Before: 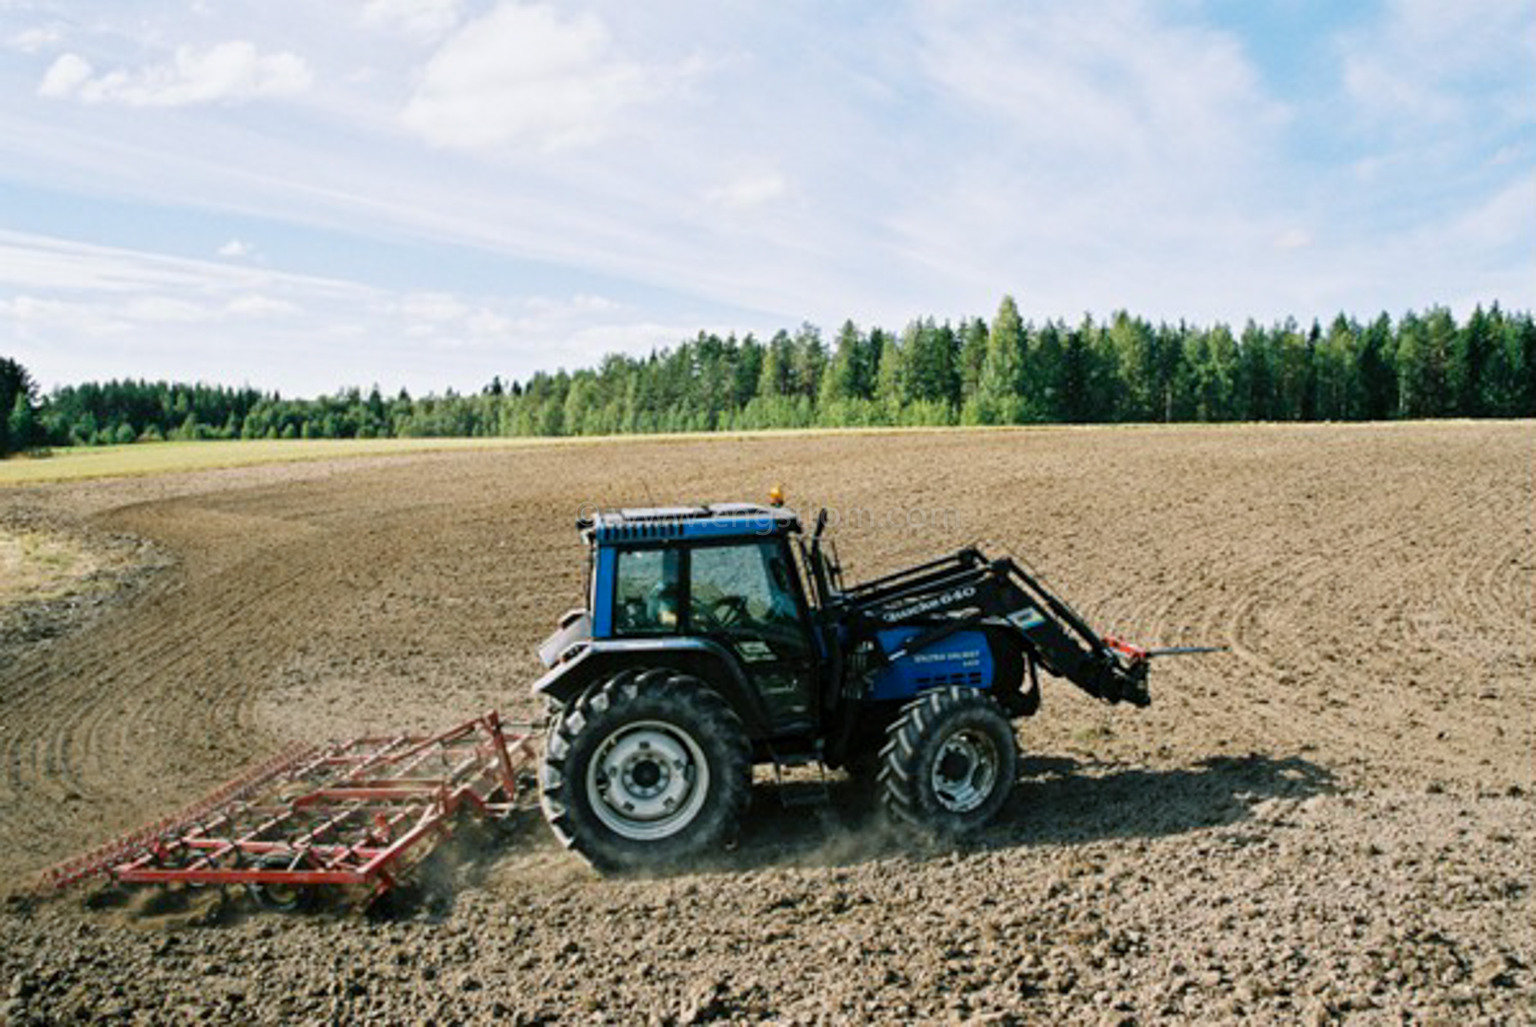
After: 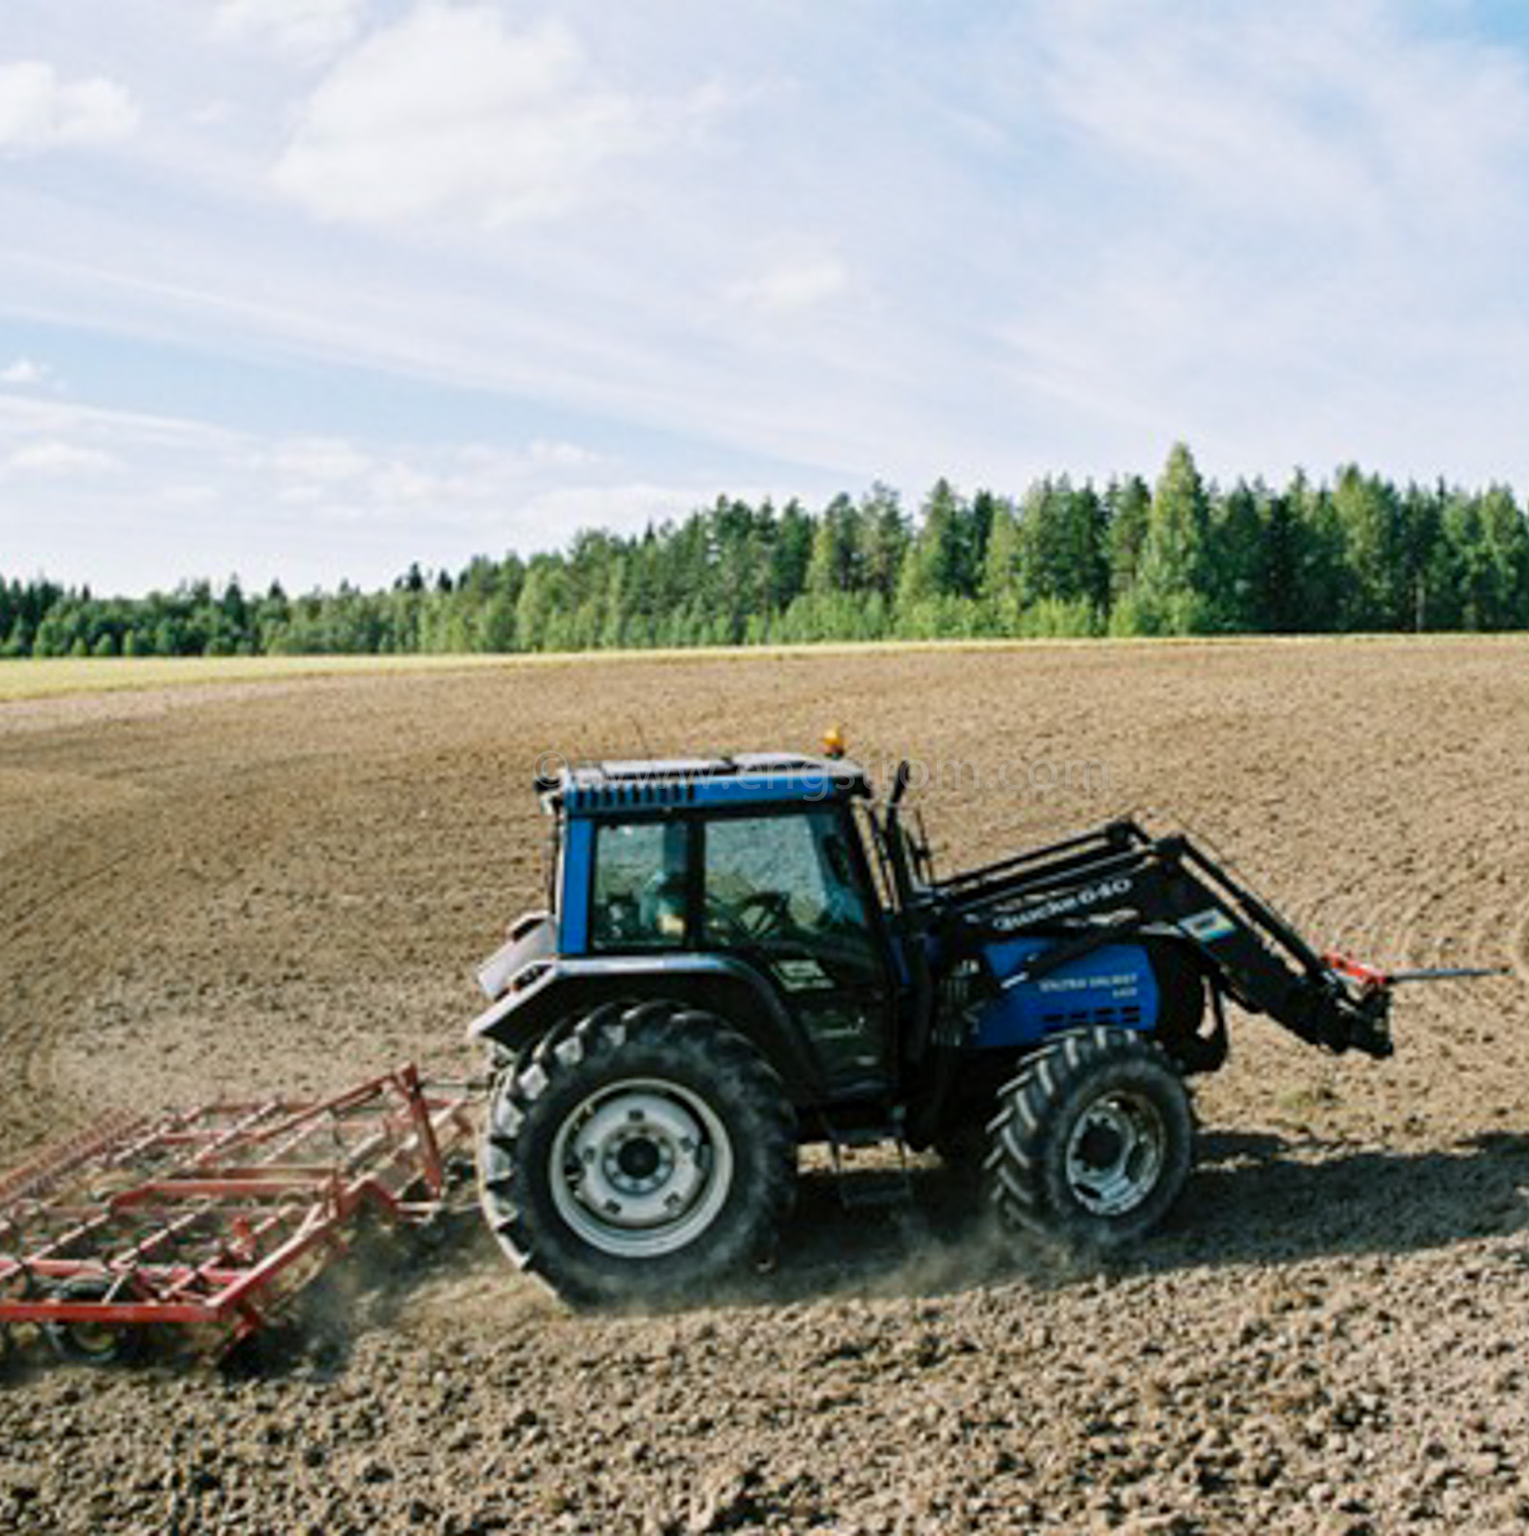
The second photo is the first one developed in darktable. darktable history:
exposure: compensate highlight preservation false
crop and rotate: left 14.288%, right 19.146%
